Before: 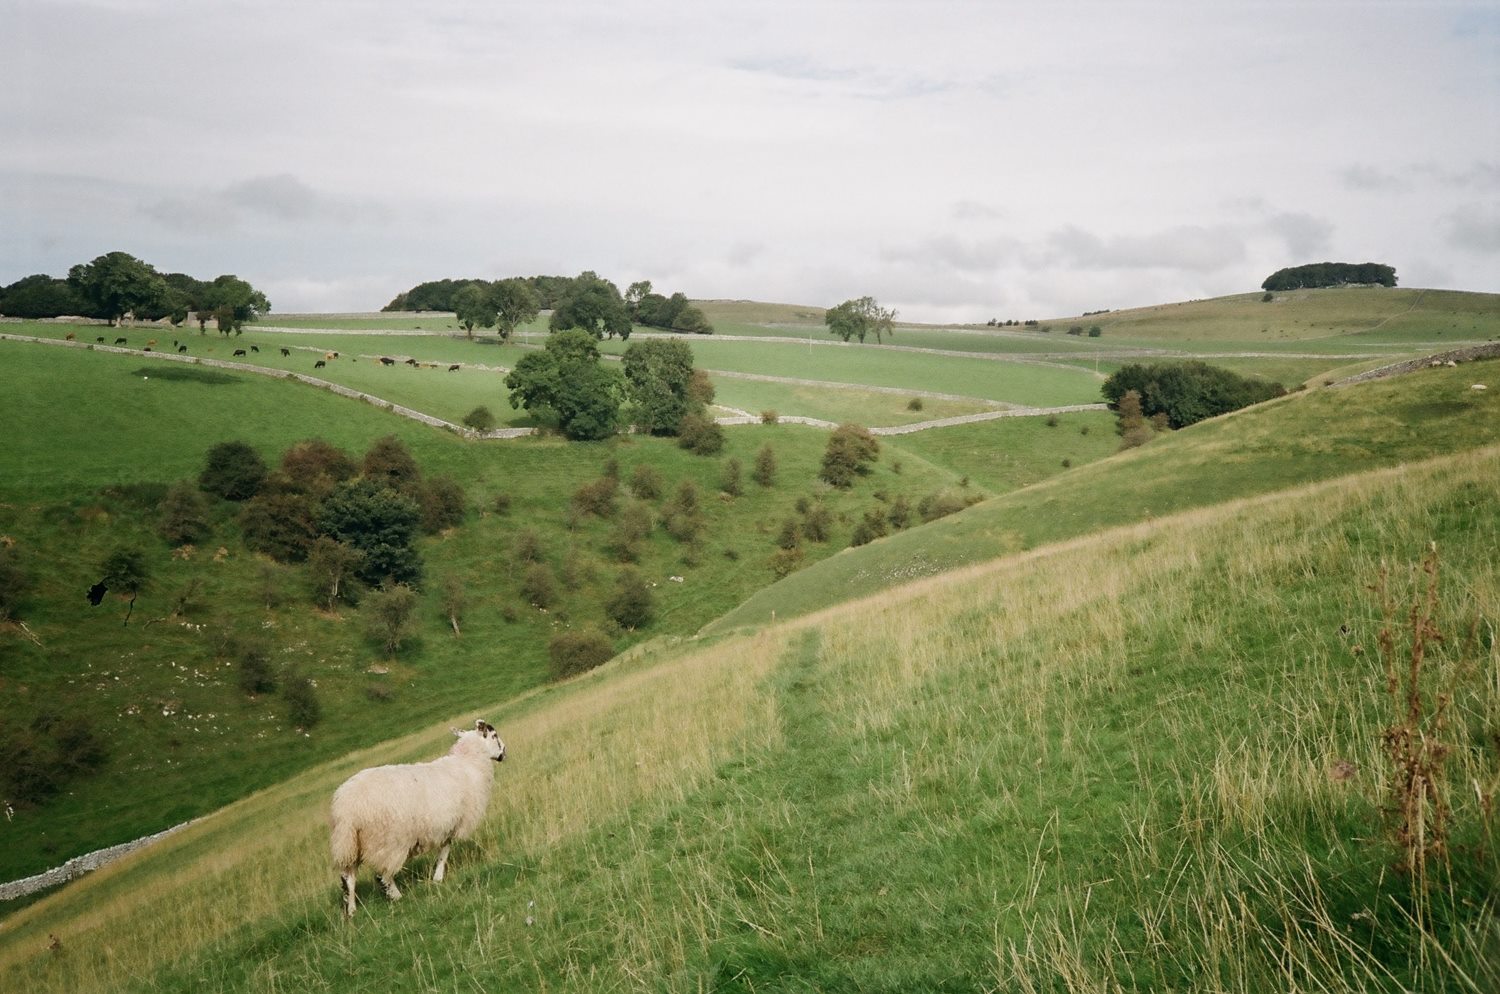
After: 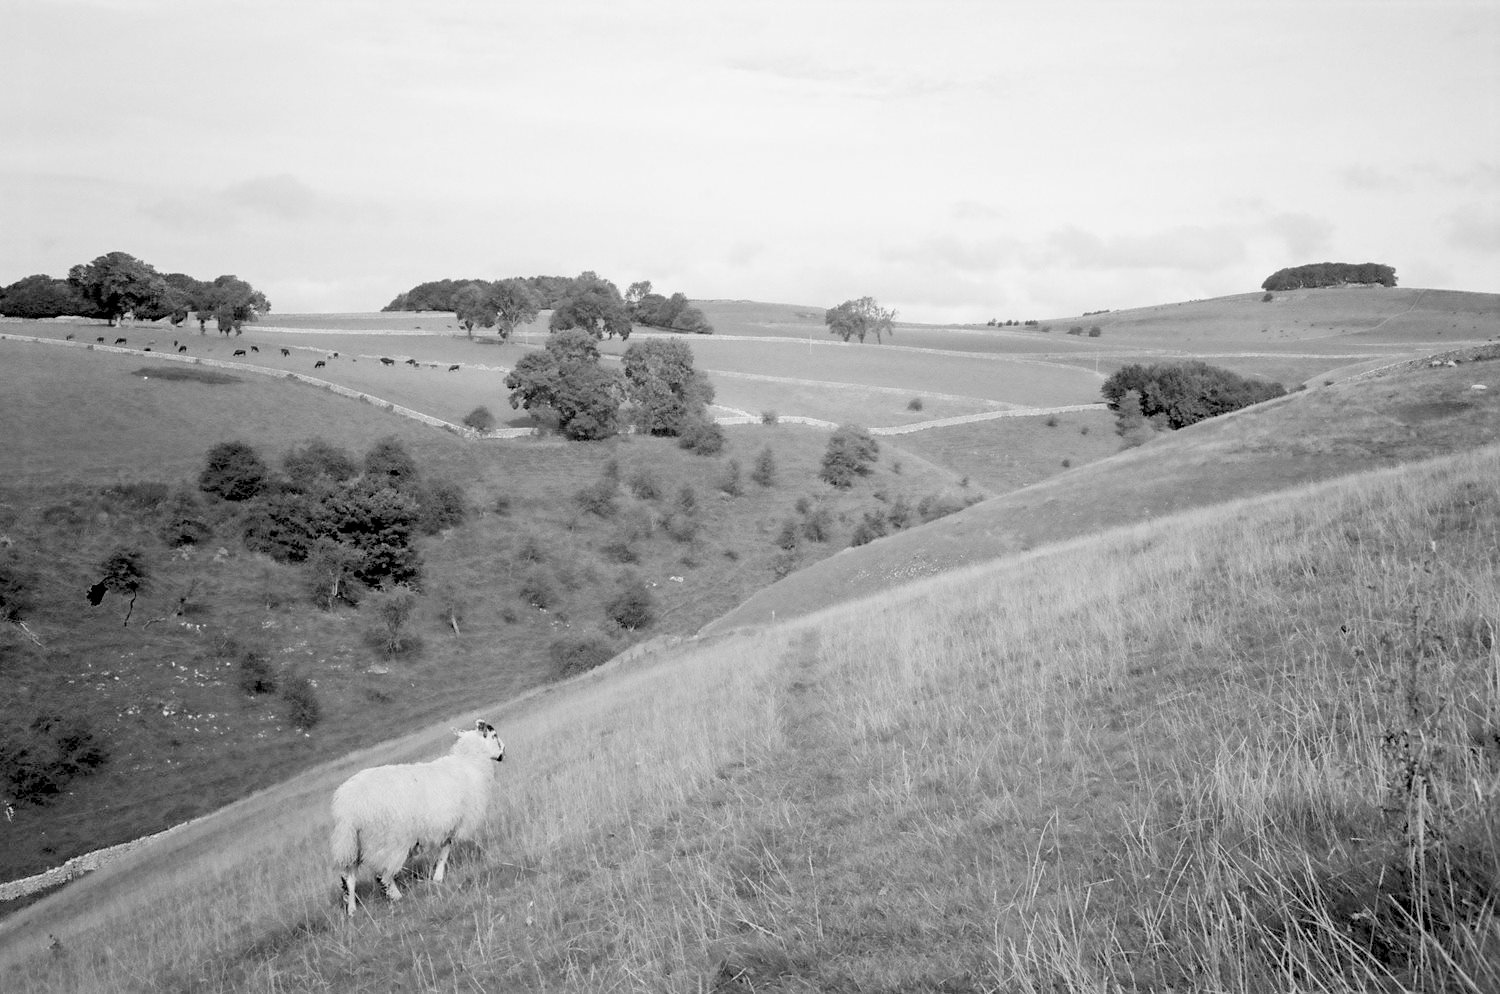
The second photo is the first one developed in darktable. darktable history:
color calibration: output gray [0.18, 0.41, 0.41, 0], illuminant as shot in camera, x 0.358, y 0.373, temperature 4628.91 K, gamut compression 1.73
levels: levels [0.072, 0.414, 0.976]
